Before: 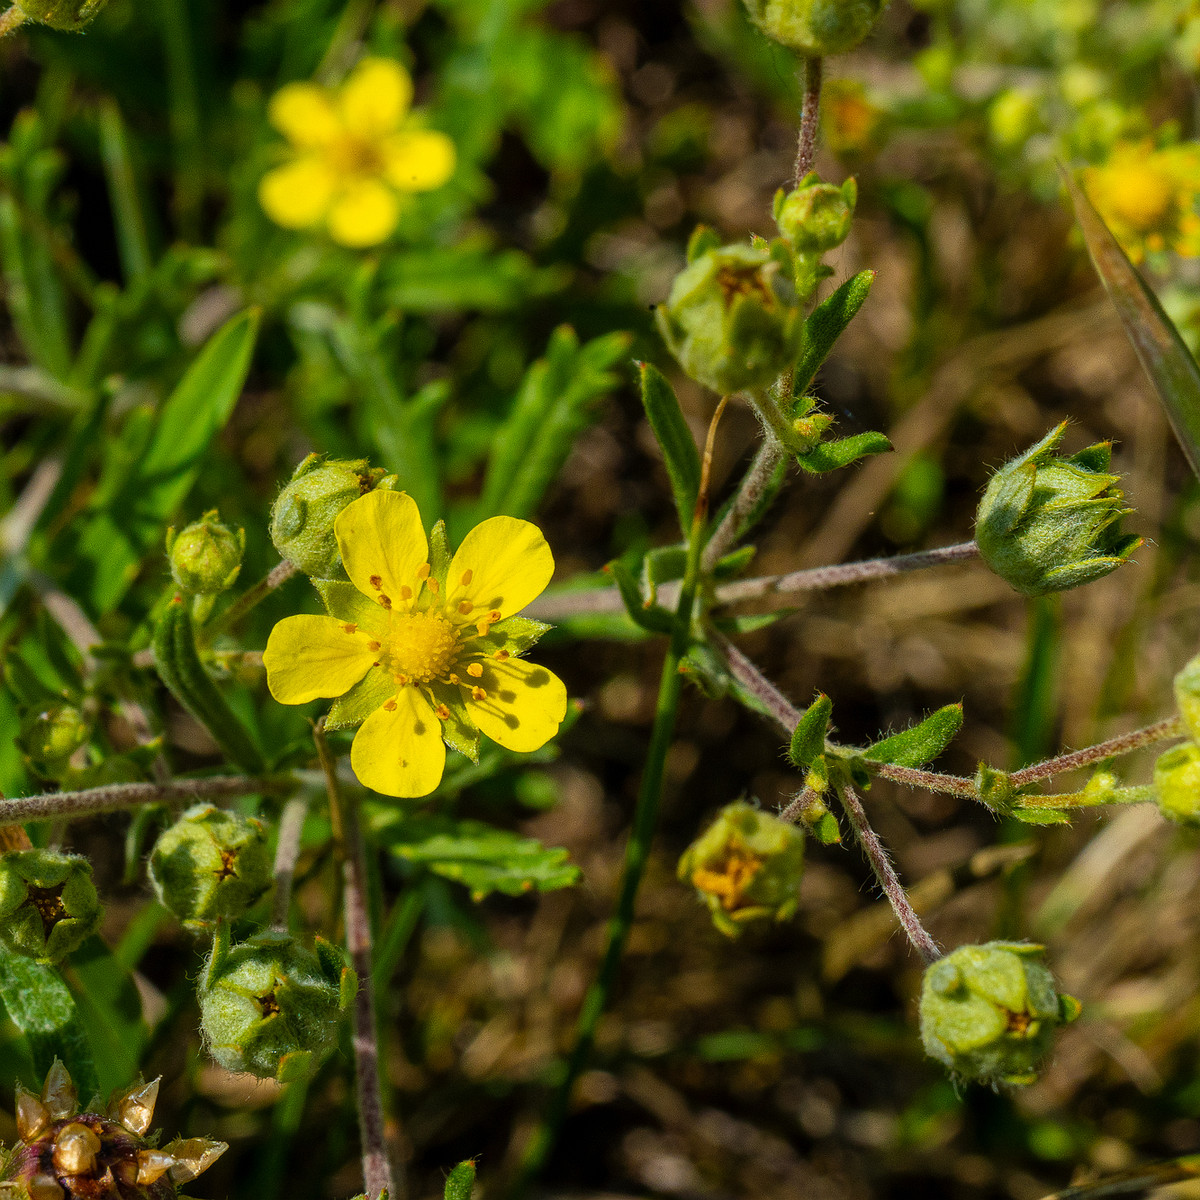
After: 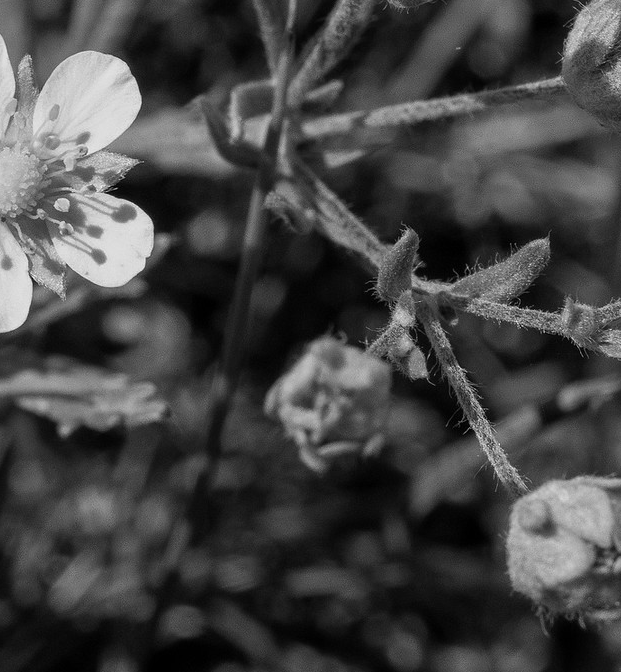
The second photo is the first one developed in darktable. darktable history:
monochrome: size 3.1
color correction: highlights a* -0.482, highlights b* 40, shadows a* 9.8, shadows b* -0.161
crop: left 34.479%, top 38.822%, right 13.718%, bottom 5.172%
